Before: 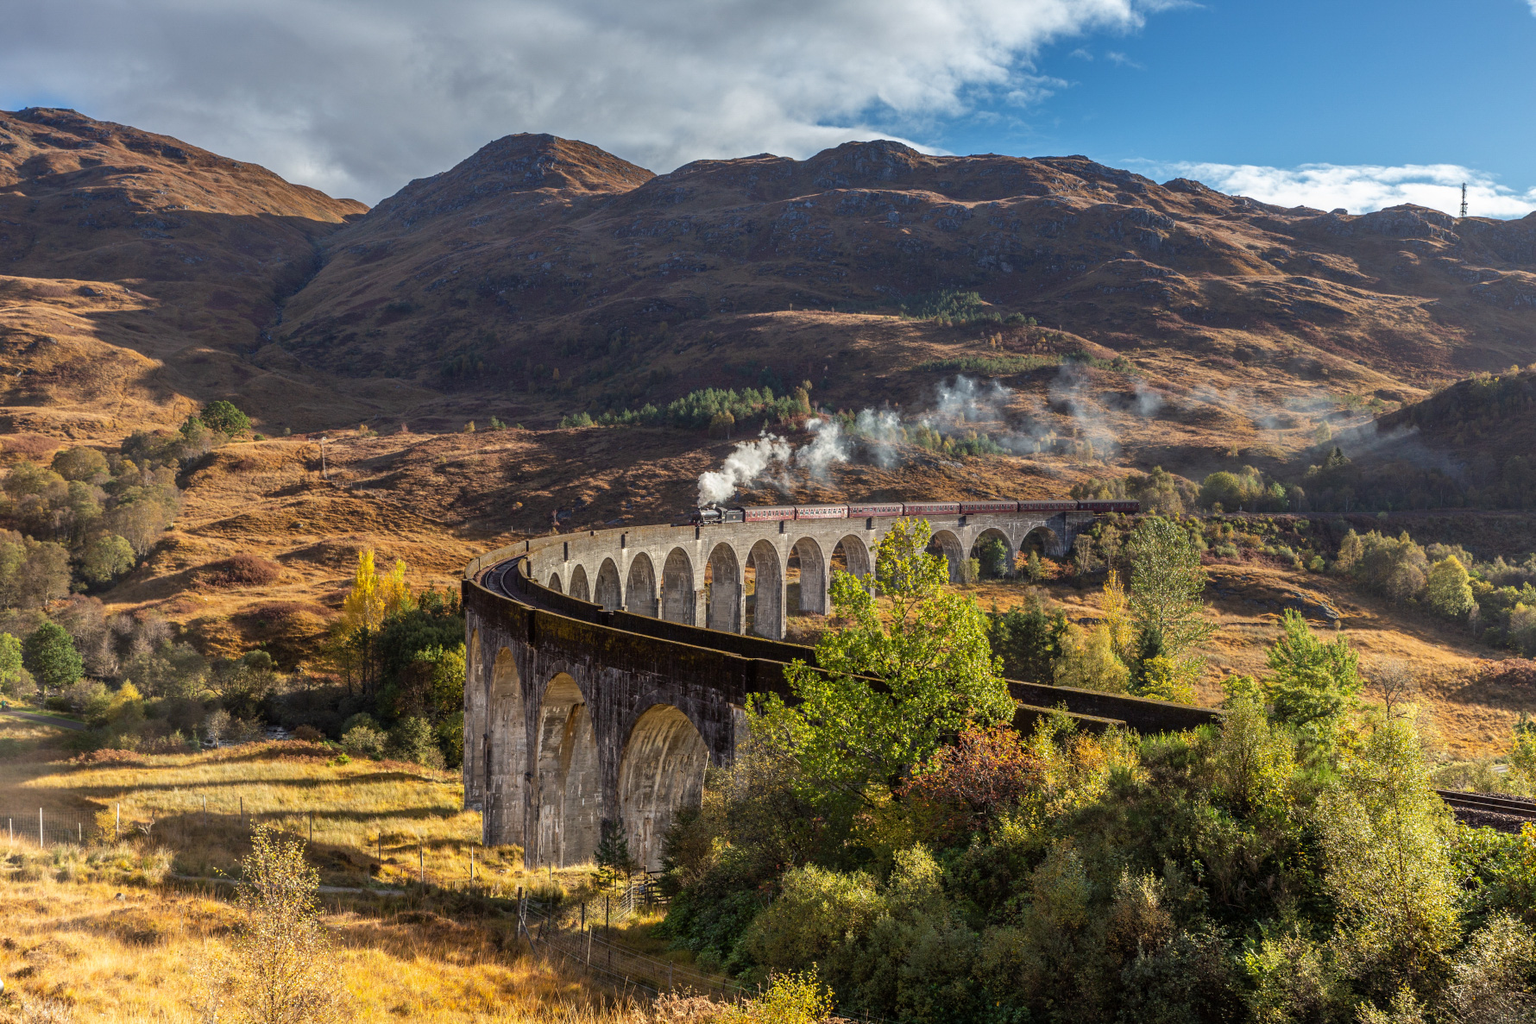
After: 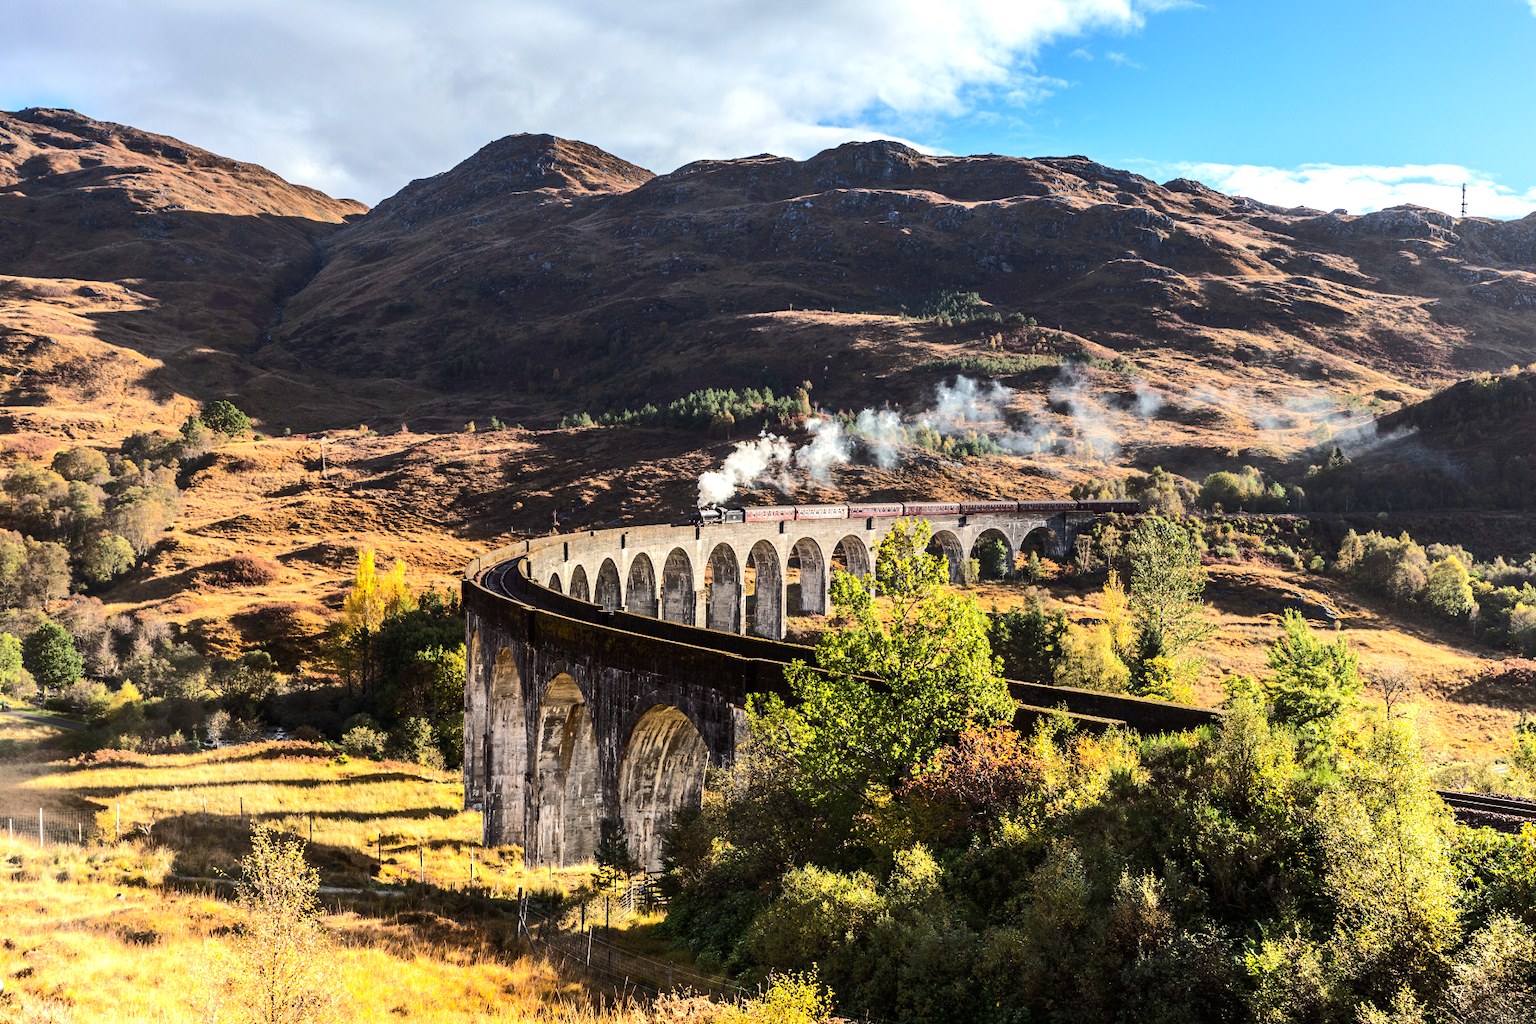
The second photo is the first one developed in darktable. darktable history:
rgb curve: curves: ch0 [(0, 0) (0.284, 0.292) (0.505, 0.644) (1, 1)]; ch1 [(0, 0) (0.284, 0.292) (0.505, 0.644) (1, 1)]; ch2 [(0, 0) (0.284, 0.292) (0.505, 0.644) (1, 1)], compensate middle gray true
tone equalizer: -8 EV -0.75 EV, -7 EV -0.7 EV, -6 EV -0.6 EV, -5 EV -0.4 EV, -3 EV 0.4 EV, -2 EV 0.6 EV, -1 EV 0.7 EV, +0 EV 0.75 EV, edges refinement/feathering 500, mask exposure compensation -1.57 EV, preserve details no
